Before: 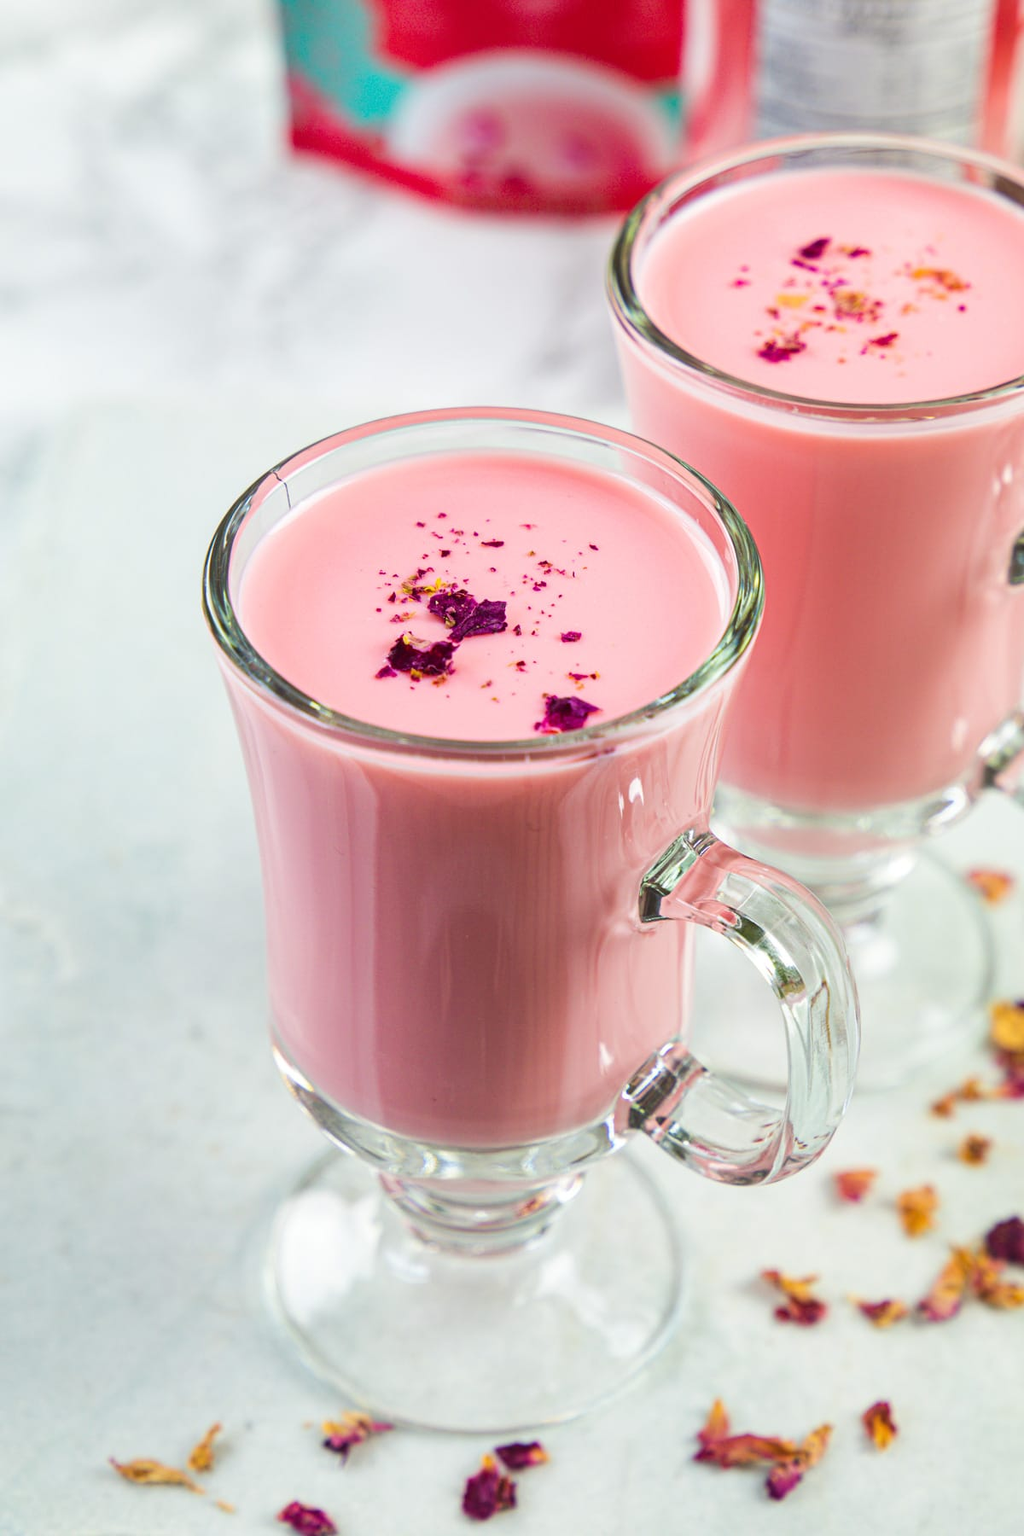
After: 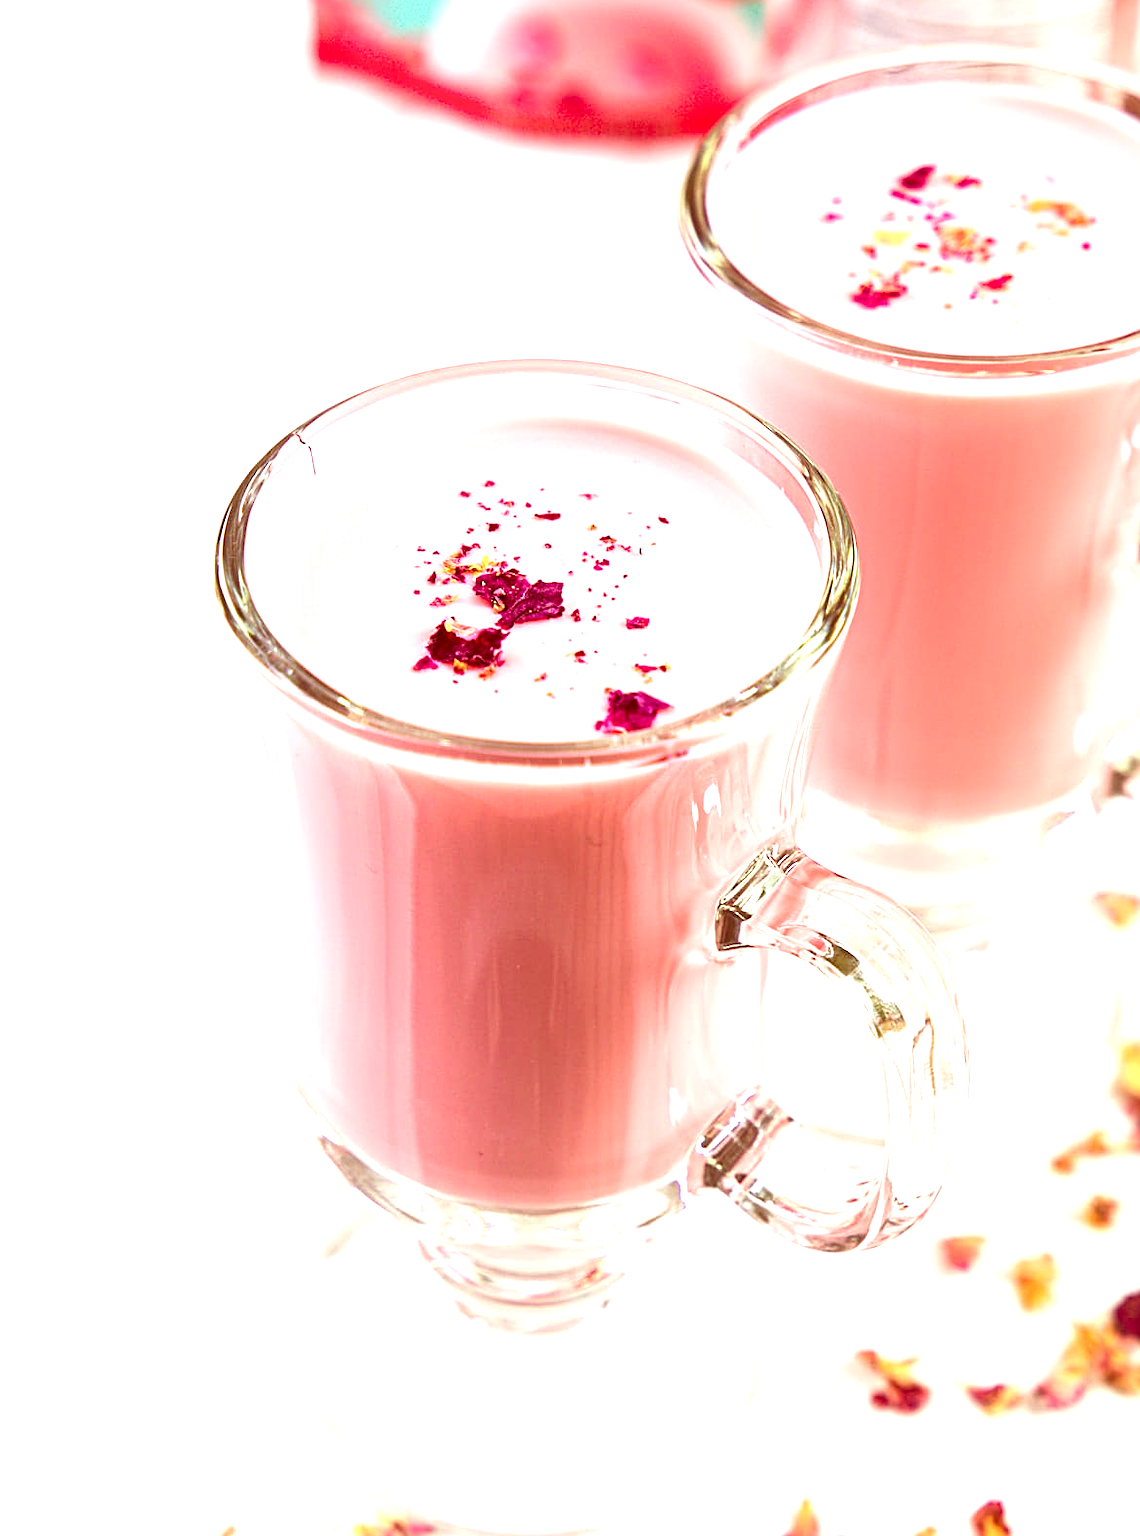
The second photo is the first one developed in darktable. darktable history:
exposure: exposure 1.061 EV, compensate highlight preservation false
color correction: highlights a* 9.03, highlights b* 8.71, shadows a* 40, shadows b* 40, saturation 0.8
sharpen: on, module defaults
crop: left 1.507%, top 6.147%, right 1.379%, bottom 6.637%
